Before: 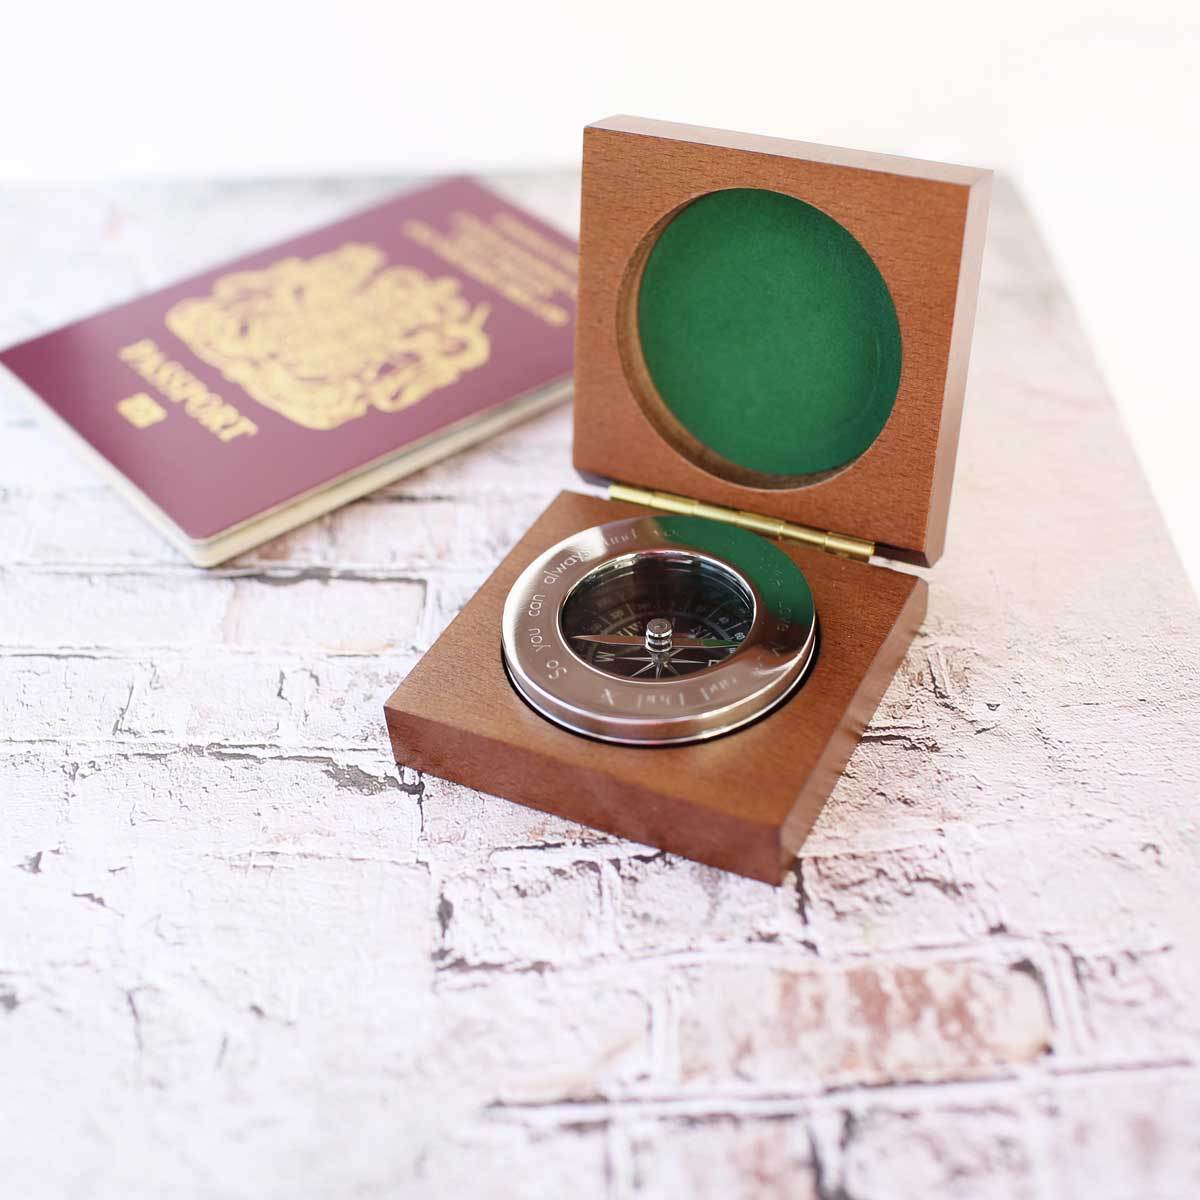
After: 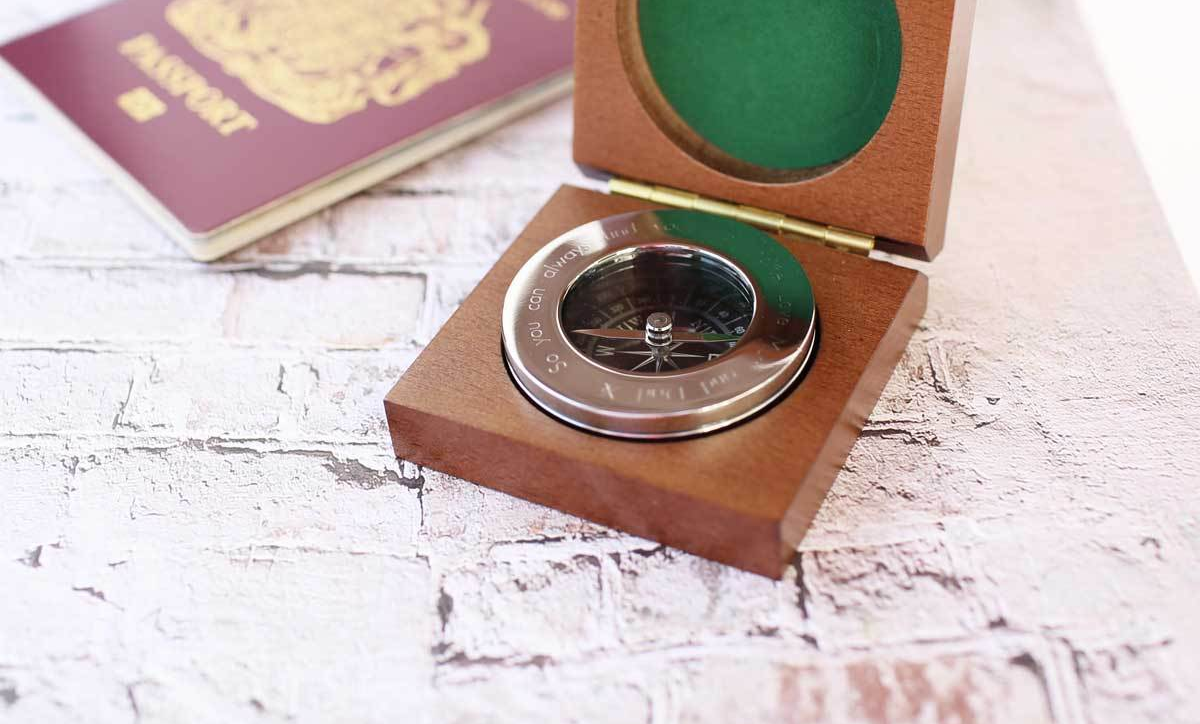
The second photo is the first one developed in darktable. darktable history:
crop and rotate: top 25.531%, bottom 14.057%
